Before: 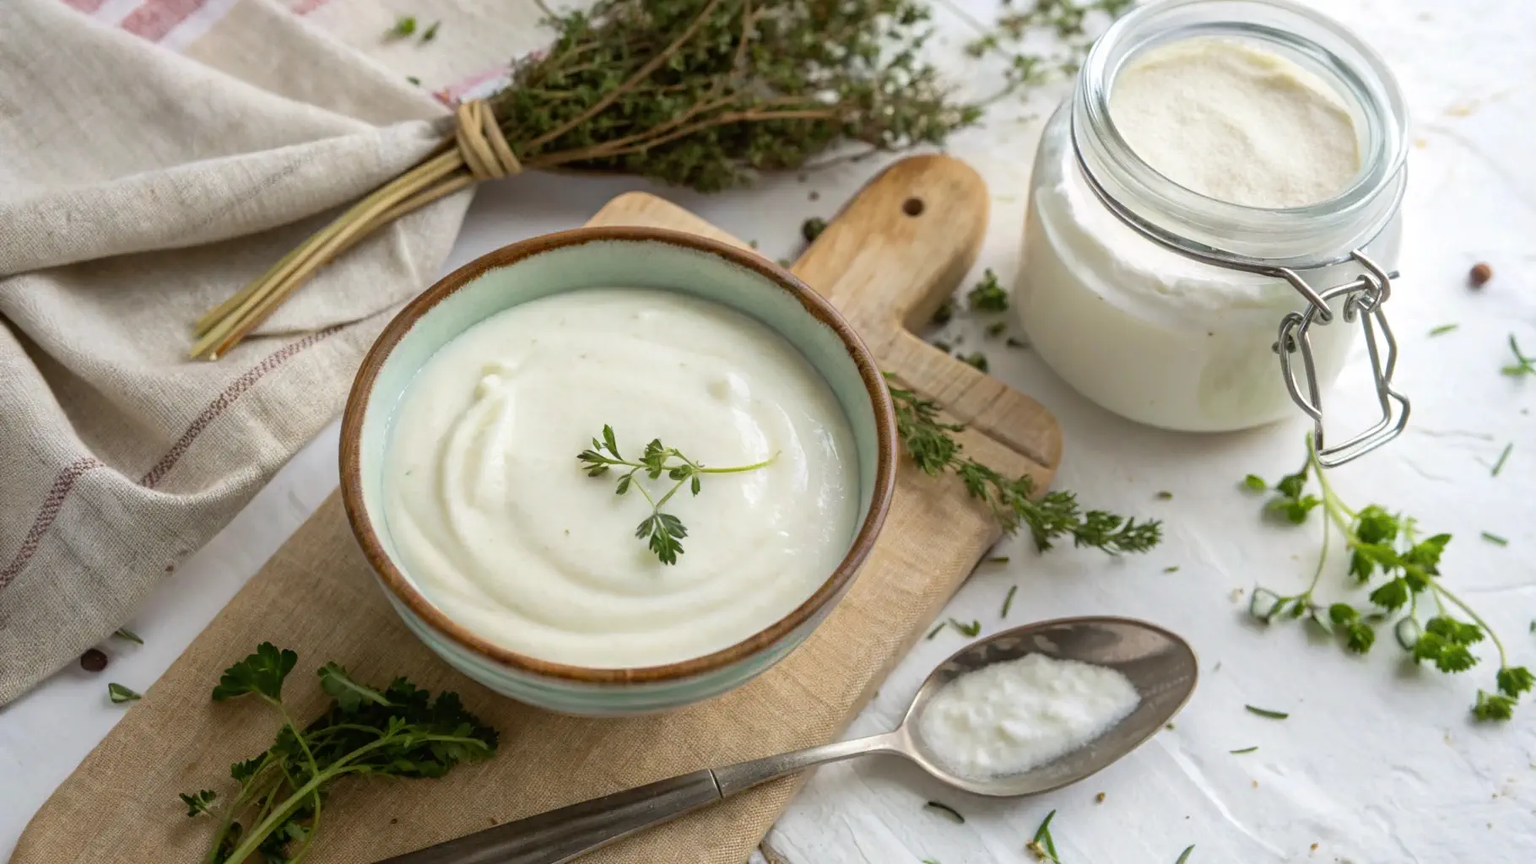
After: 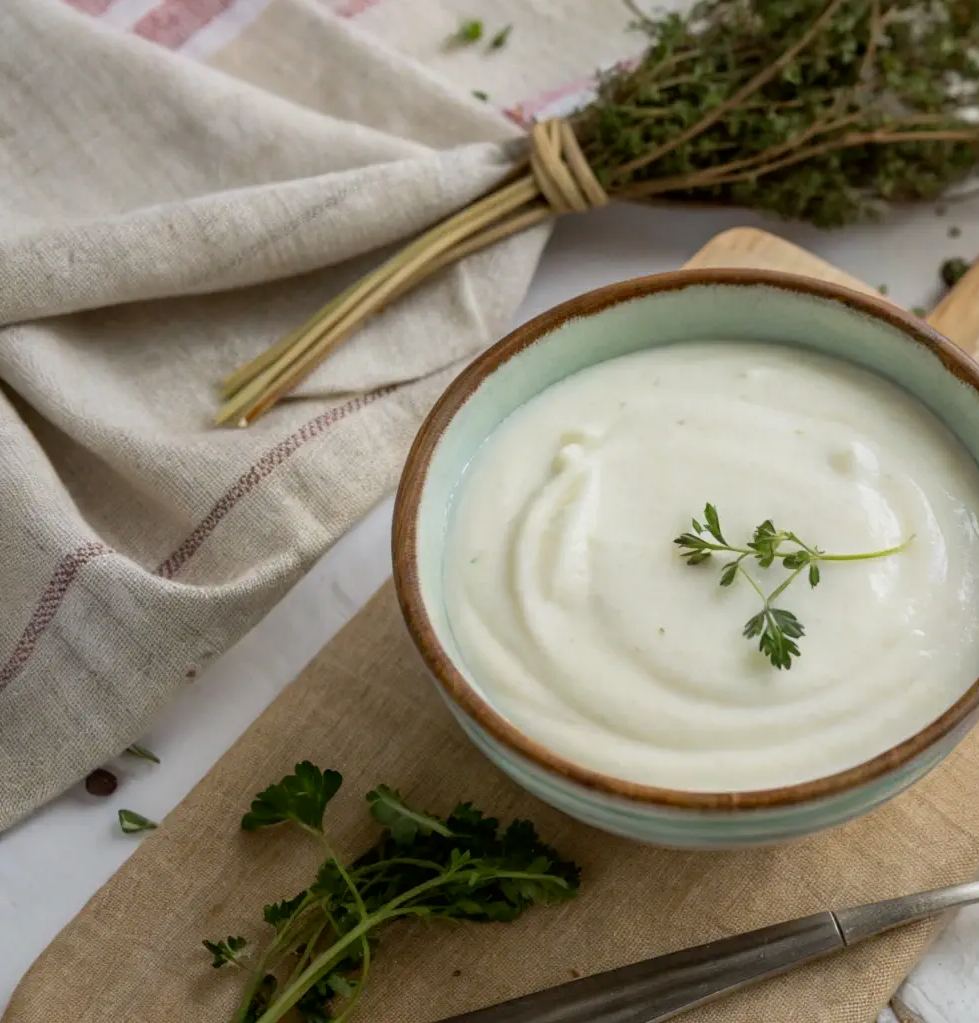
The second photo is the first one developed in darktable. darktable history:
exposure: black level correction 0.001, exposure -0.2 EV, compensate highlight preservation false
crop: left 0.587%, right 45.588%, bottom 0.086%
